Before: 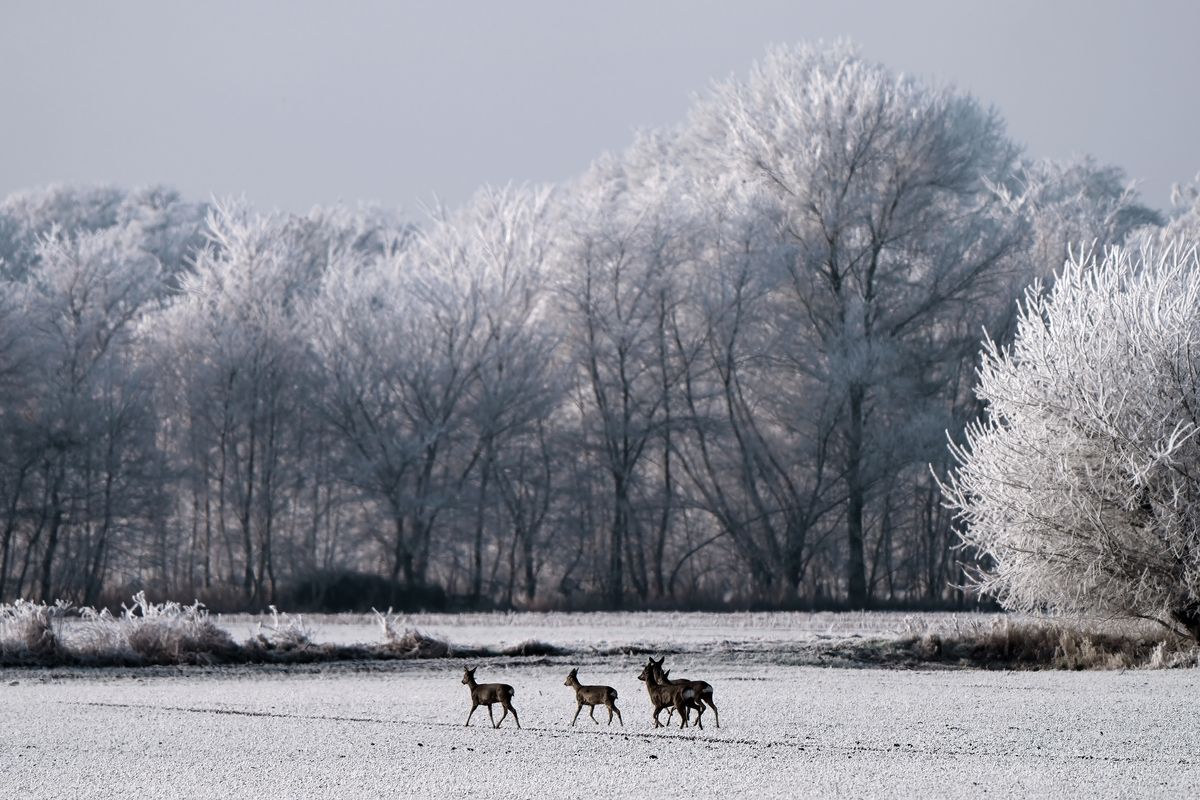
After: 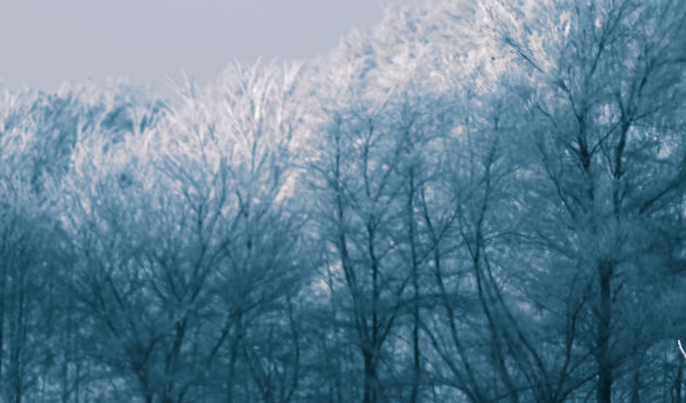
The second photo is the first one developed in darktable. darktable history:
crop: left 20.932%, top 15.471%, right 21.848%, bottom 34.081%
split-toning: shadows › hue 212.4°, balance -70
